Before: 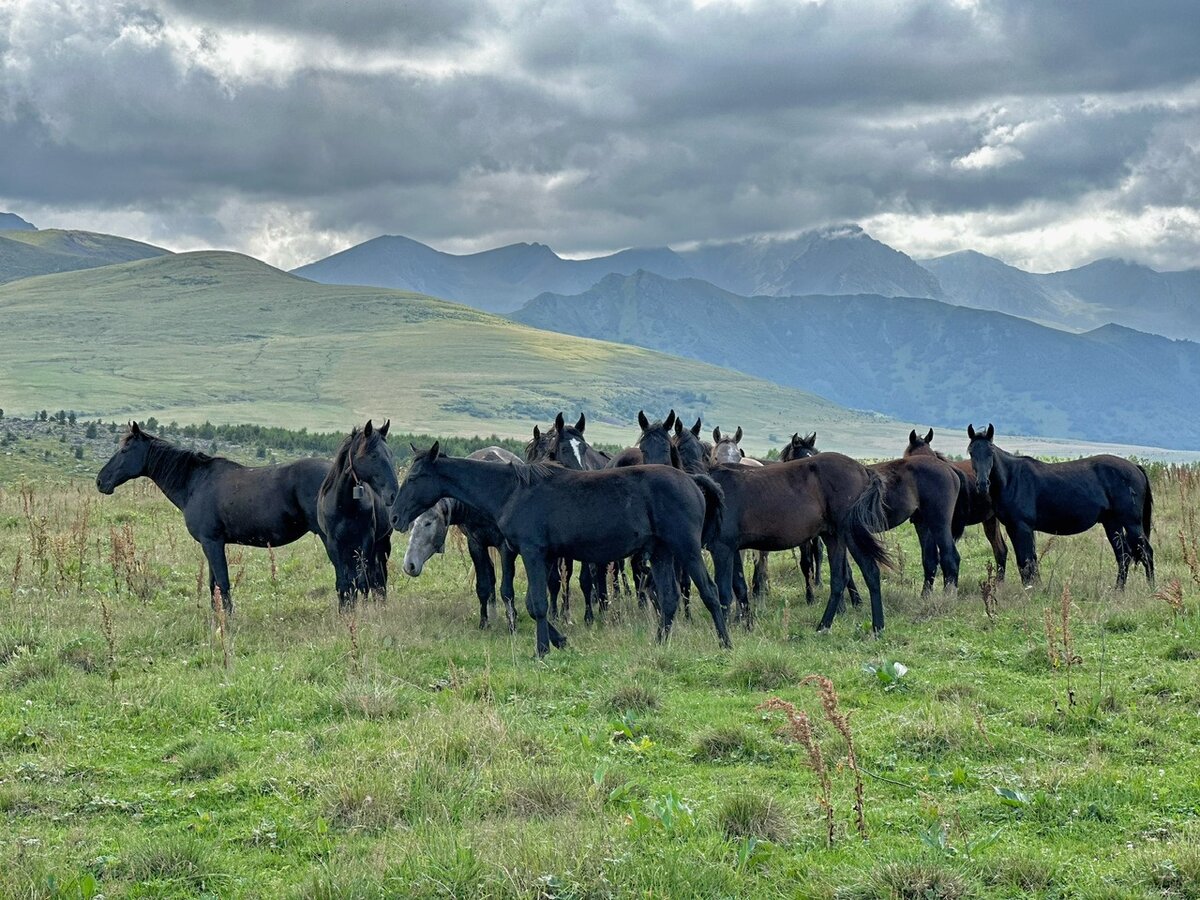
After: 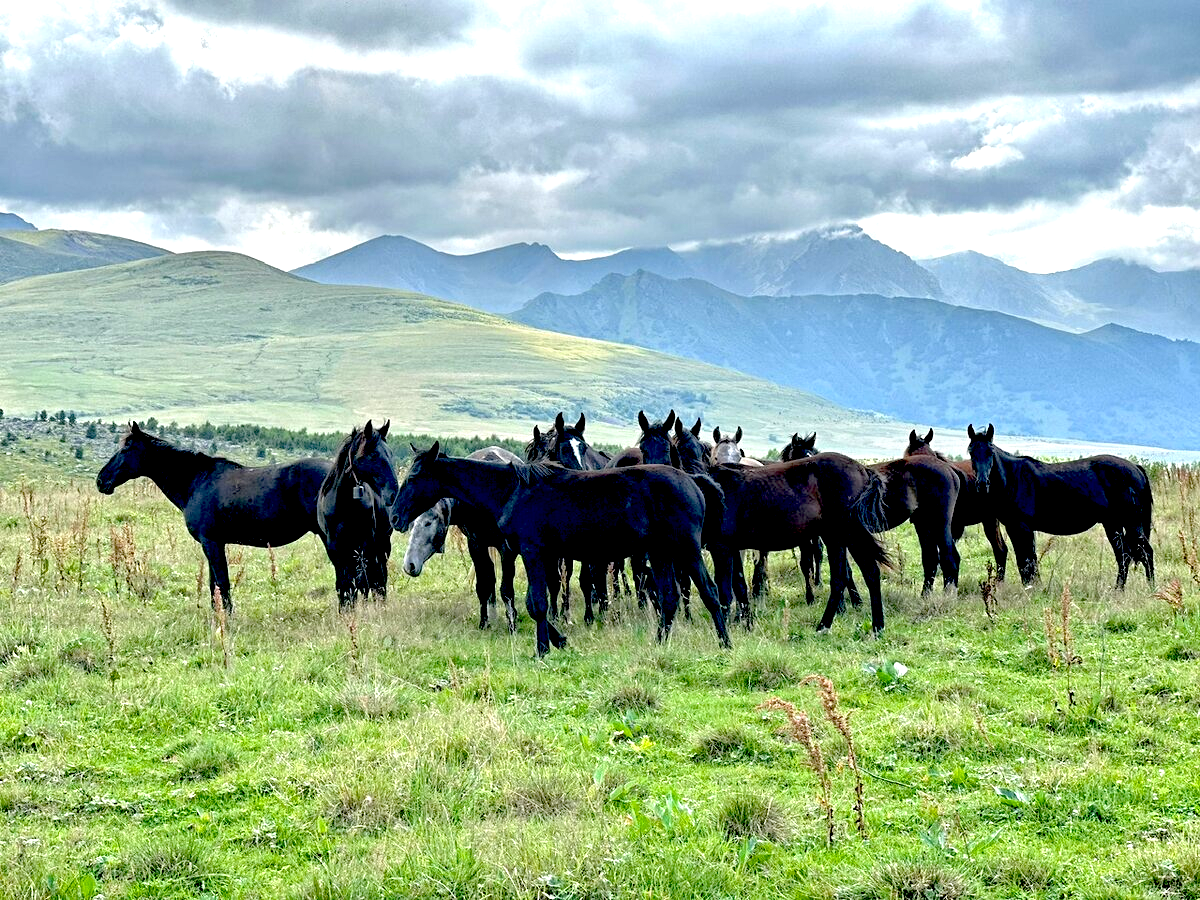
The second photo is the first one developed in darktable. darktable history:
exposure: black level correction 0.035, exposure 0.906 EV, compensate exposure bias true, compensate highlight preservation false
